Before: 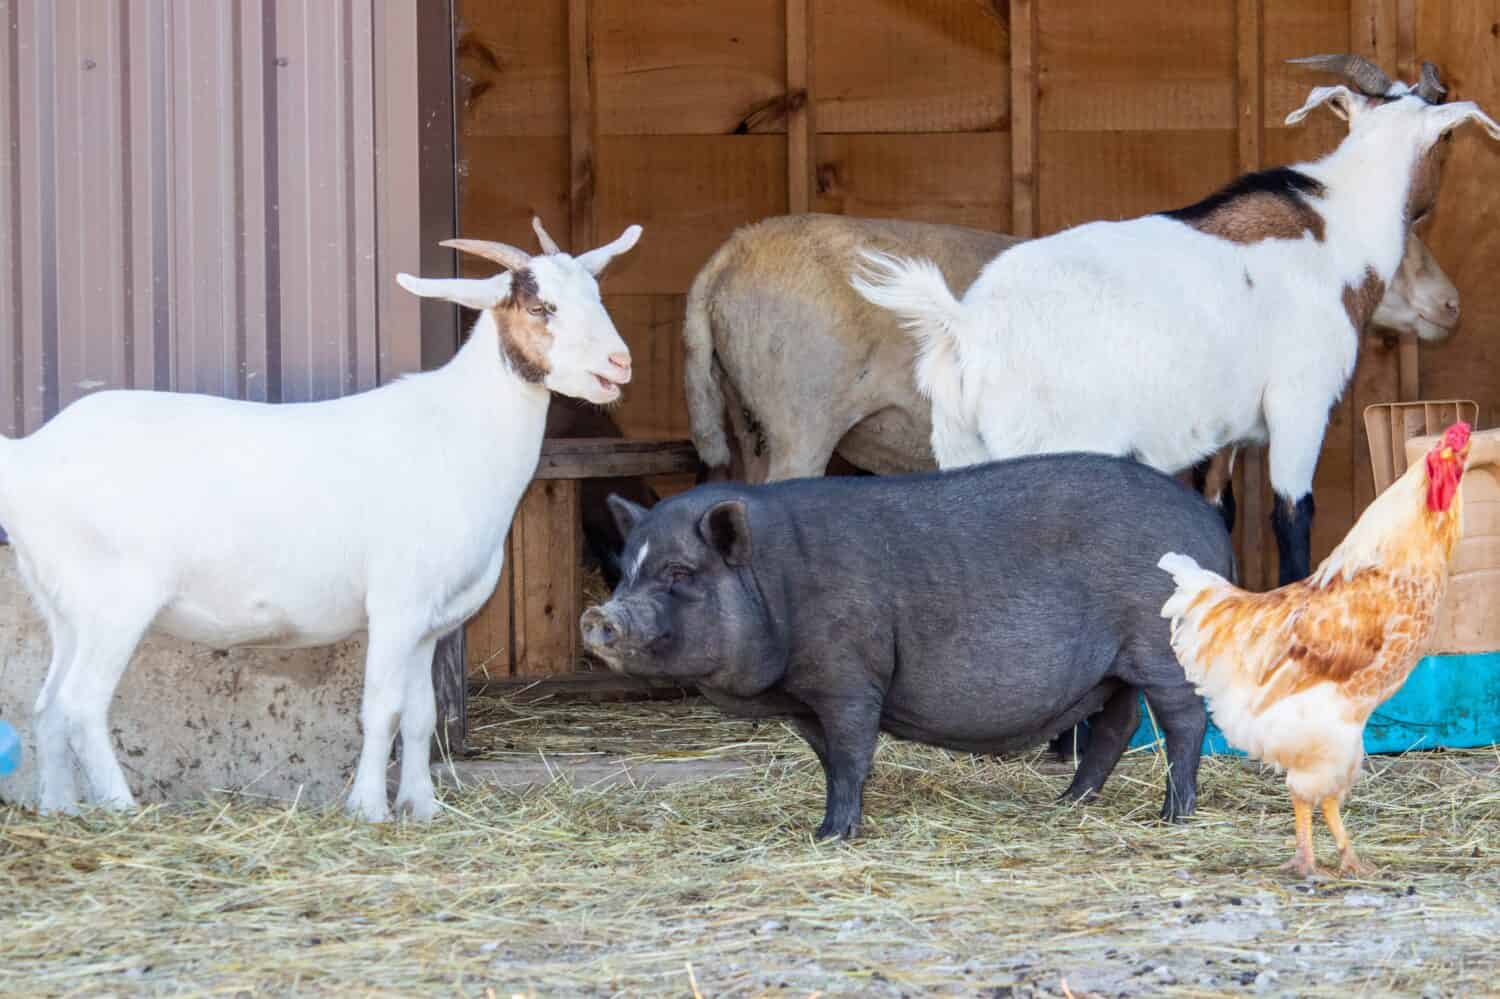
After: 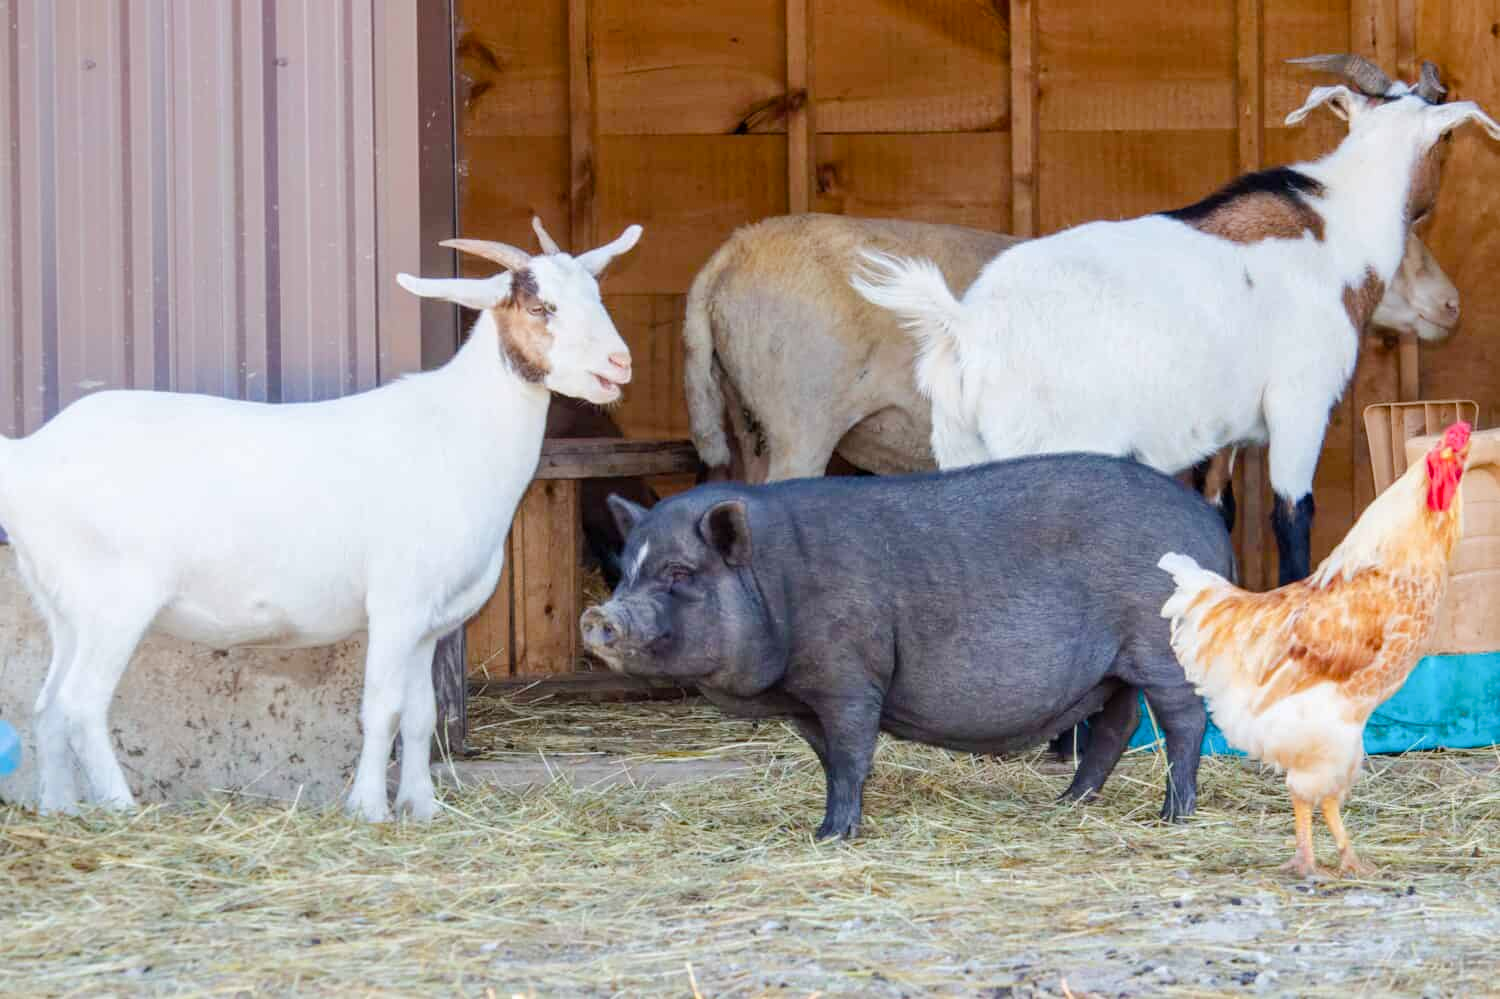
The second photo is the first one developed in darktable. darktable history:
color balance rgb: linear chroma grading › global chroma -15.881%, perceptual saturation grading › global saturation 20%, perceptual saturation grading › highlights -24.919%, perceptual saturation grading › shadows 25.582%, perceptual brilliance grading › mid-tones 9.337%, perceptual brilliance grading › shadows 15.599%, global vibrance 20%
